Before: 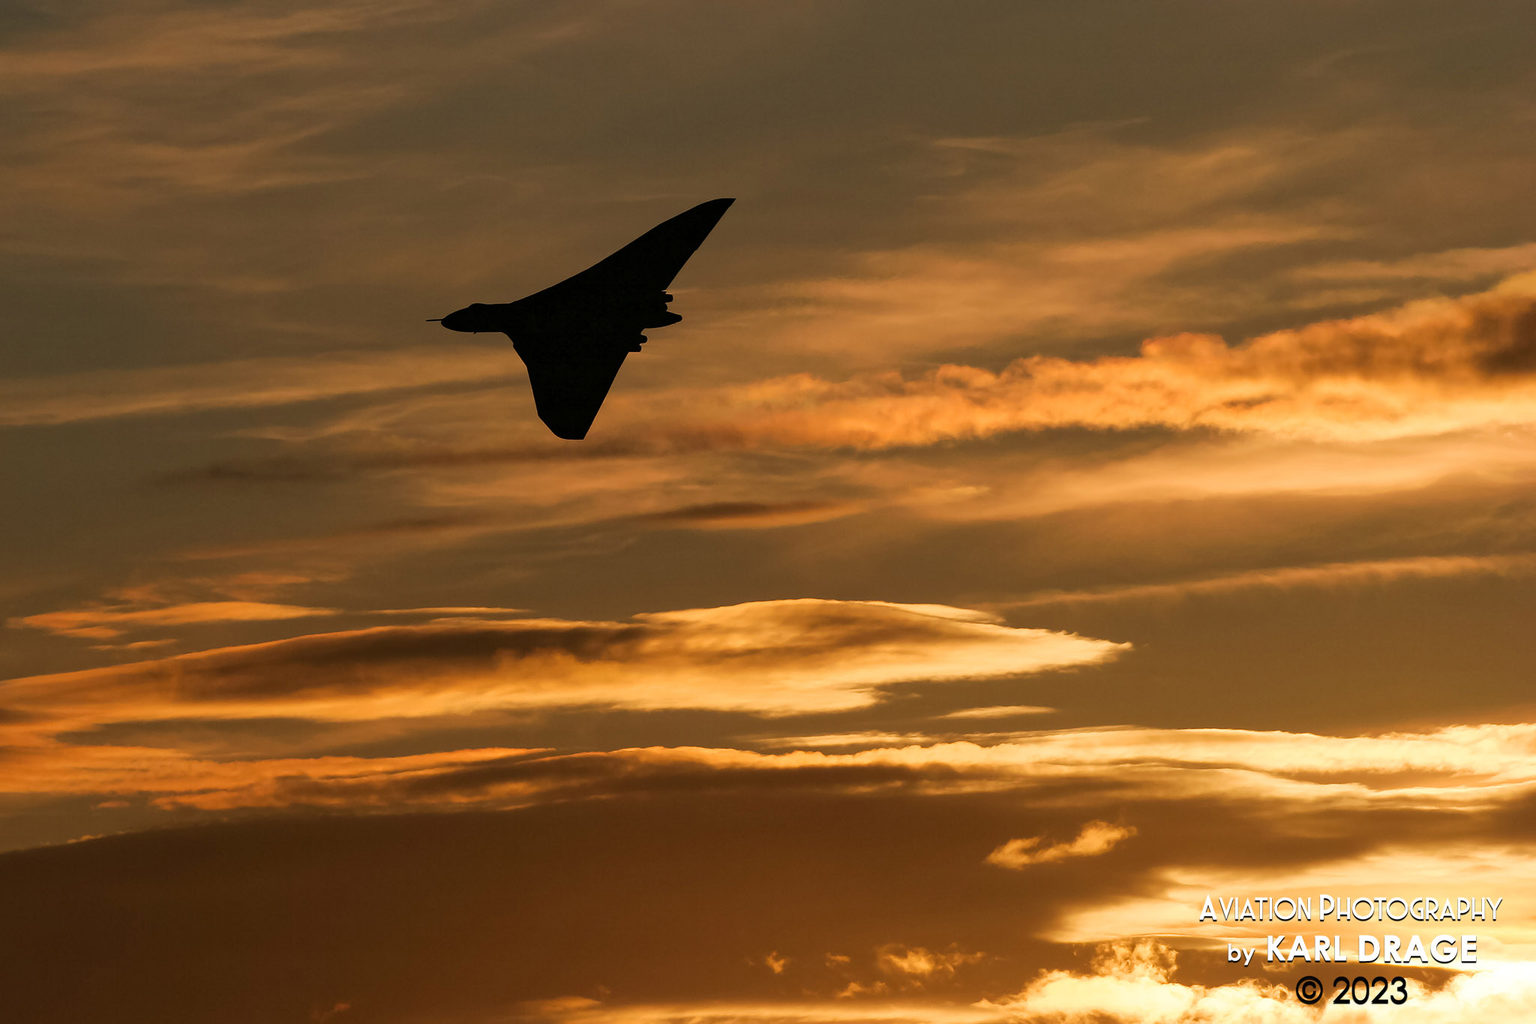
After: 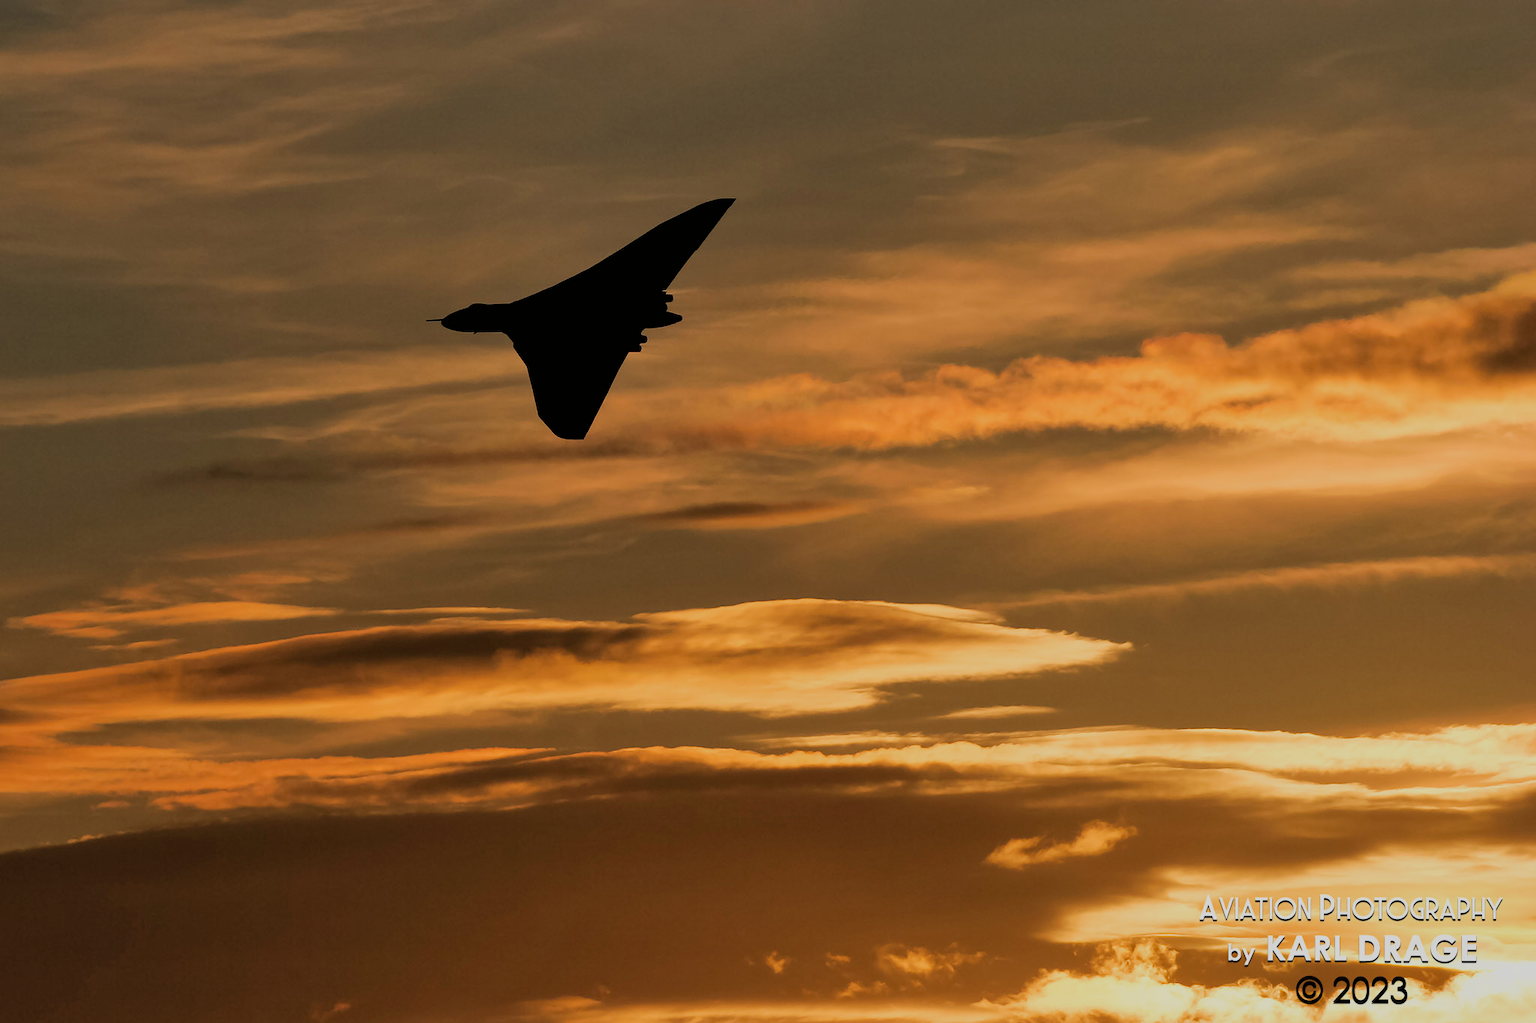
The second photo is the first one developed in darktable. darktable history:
shadows and highlights: shadows 37.27, highlights -28.18, soften with gaussian
filmic rgb: black relative exposure -7.65 EV, white relative exposure 4.56 EV, hardness 3.61, color science v6 (2022)
